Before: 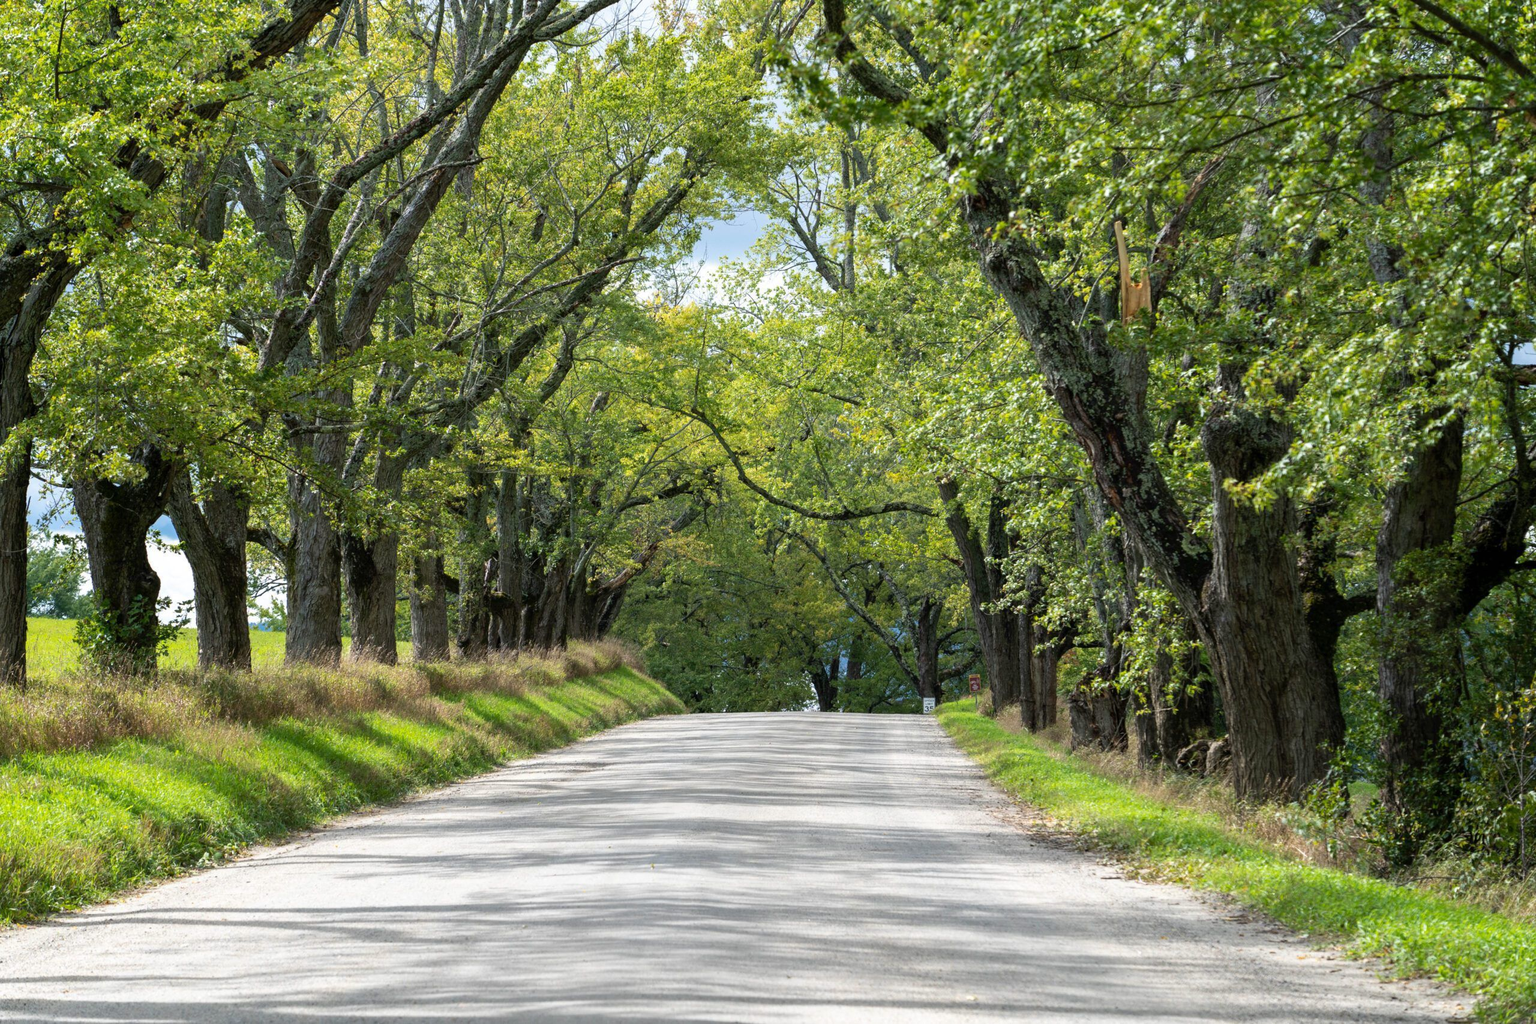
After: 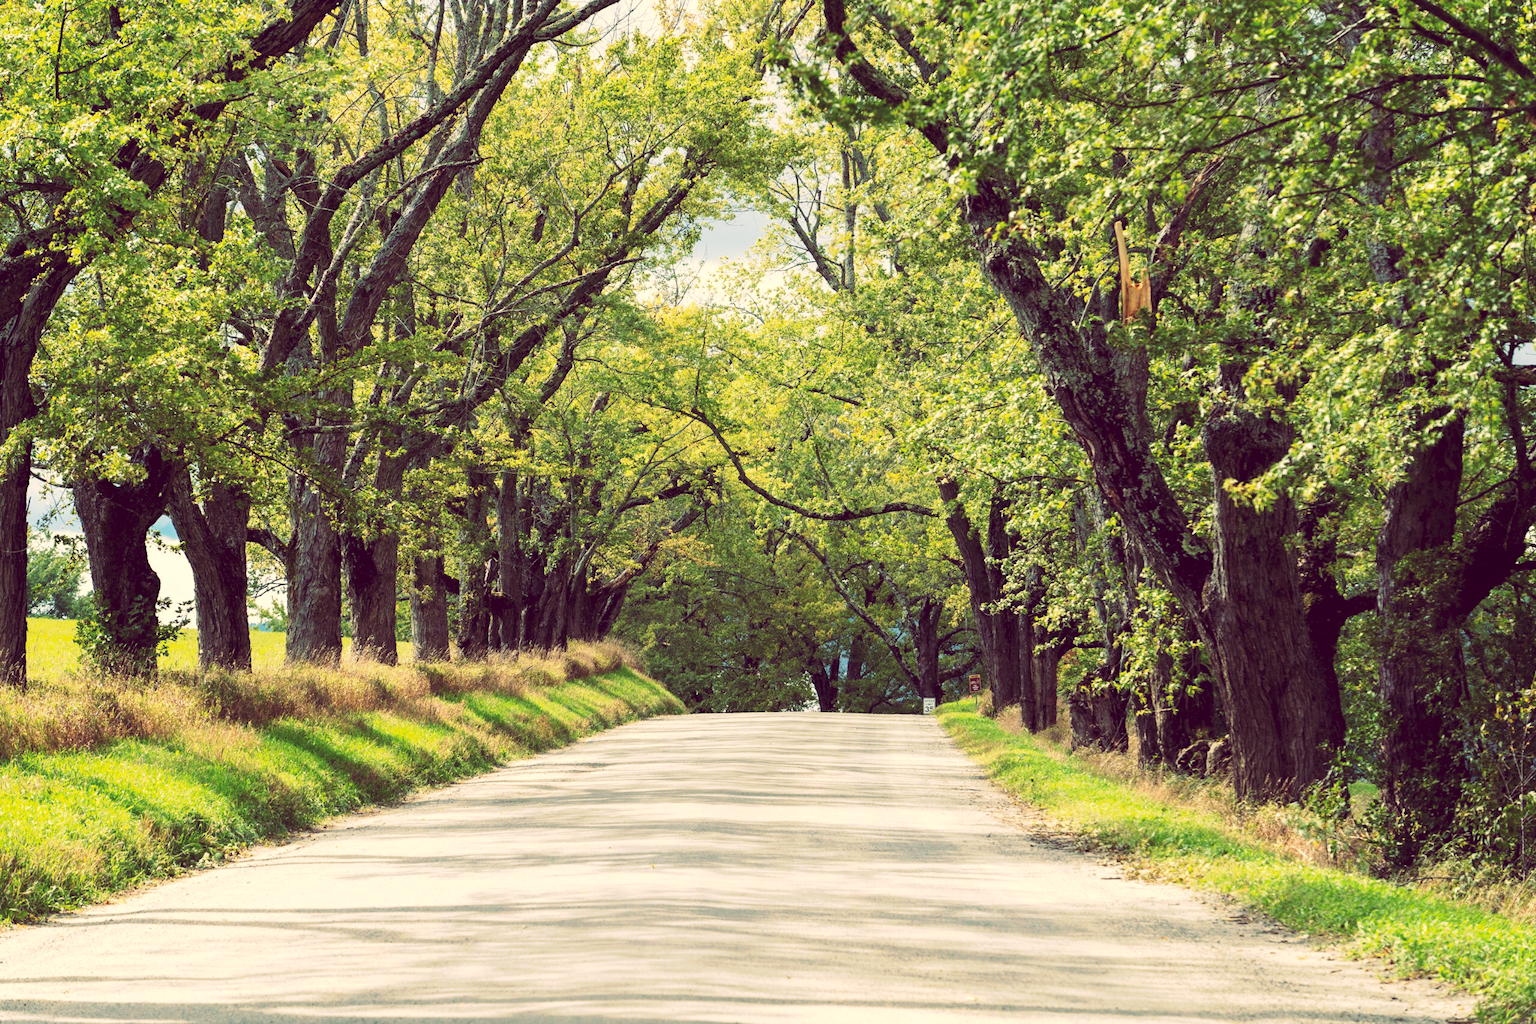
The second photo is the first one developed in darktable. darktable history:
tone curve: curves: ch0 [(0, 0) (0.003, 0.045) (0.011, 0.054) (0.025, 0.069) (0.044, 0.083) (0.069, 0.101) (0.1, 0.119) (0.136, 0.146) (0.177, 0.177) (0.224, 0.221) (0.277, 0.277) (0.335, 0.362) (0.399, 0.452) (0.468, 0.571) (0.543, 0.666) (0.623, 0.758) (0.709, 0.853) (0.801, 0.896) (0.898, 0.945) (1, 1)], preserve colors none
color look up table: target L [92.5, 91, 90.29, 79.96, 71.04, 66.71, 68.05, 58.79, 49.31, 43.96, 42.12, 32.78, 12.34, 200.57, 88.29, 71.6, 72.49, 62.34, 61.1, 53.73, 50.71, 49.28, 52.95, 43.83, 42.45, 26.52, 21.28, 85, 71.12, 69.9, 61.69, 53.64, 51.18, 49.41, 45.72, 36.92, 35.2, 35.63, 33.63, 14.3, 7.145, 94.07, 83.99, 73.72, 69.75, 66.92, 55.26, 51.72, 40.26], target a [-19.21, -4.609, -12.5, -74.17, -72.32, -33.5, 0.436, -51.33, -20.97, -28.82, -7.277, -5.848, 23.31, 0, 2.078, 17.36, 15.64, 31.26, 24.07, 45.56, 56.92, 10.12, 4.462, 49.08, 54.11, 40.8, 33.21, 28.05, 4.083, 28.88, 30.83, 62.83, 60.73, -3.537, 63.17, 20.01, 4.026, 47.99, 33.79, 43.35, 37.26, 3.097, -53.07, -53.78, -8.319, -46.66, -11.96, -22.62, -17.67], target b [82.67, 41.16, 56.55, 26.03, 59.78, 22.31, 58.29, 45.87, 36.35, 26.14, 8.416, 21.48, -3.103, 0, 44.89, 59.24, 44.95, 26.61, 24.56, 46.05, 14.21, 38.28, 9.912, 32.86, 15.04, 12.15, -3.906, 1.051, -18.41, 11.49, -11.37, -33.91, -7.11, -13.75, -13.75, -55.77, -34.56, -34.94, -18.75, -51.14, -34.98, 26.55, 11.63, -8.968, 5.215, 6.354, -40.28, -14.19, -1.885], num patches 49
